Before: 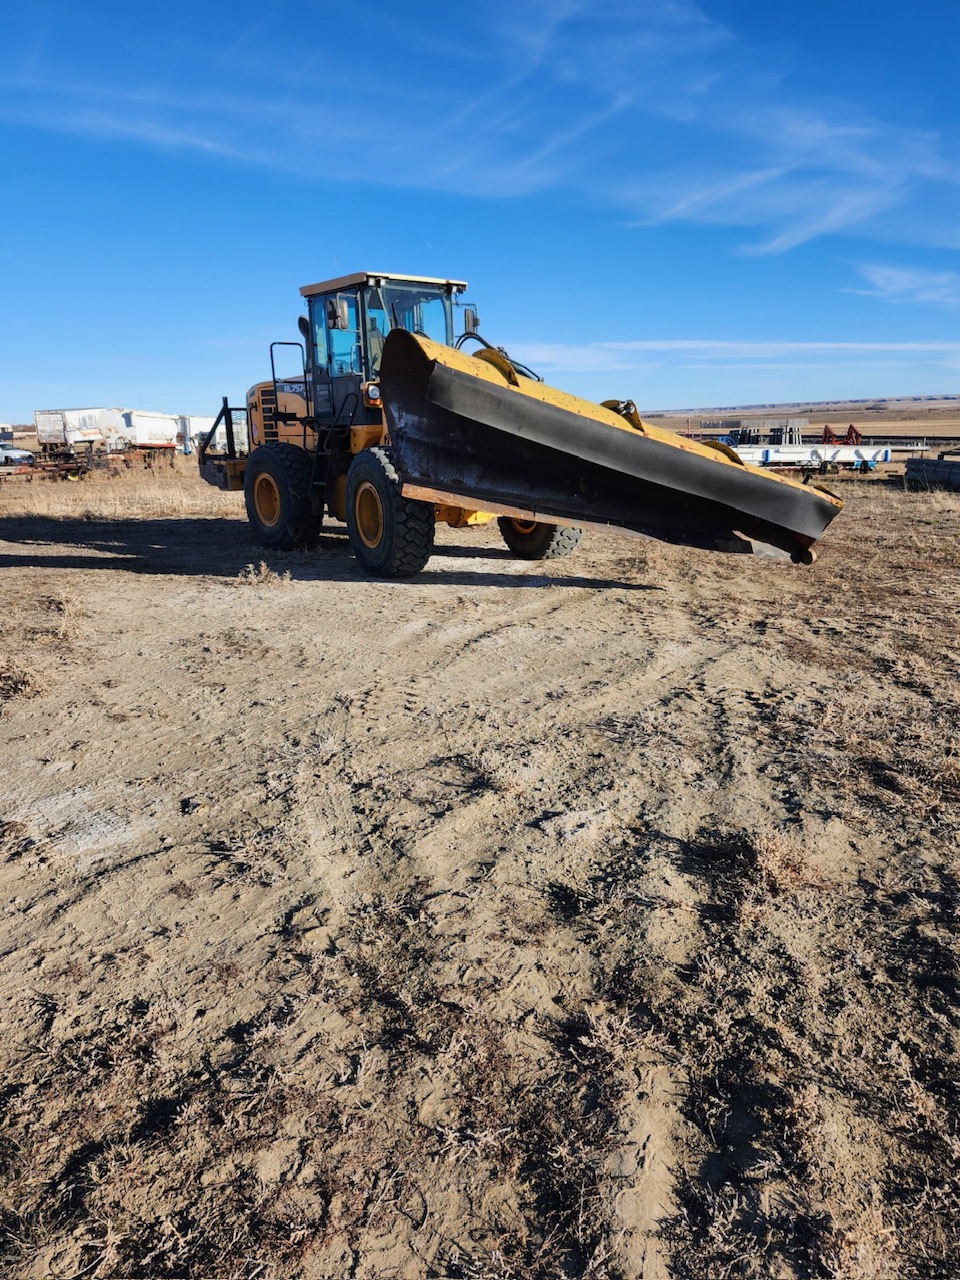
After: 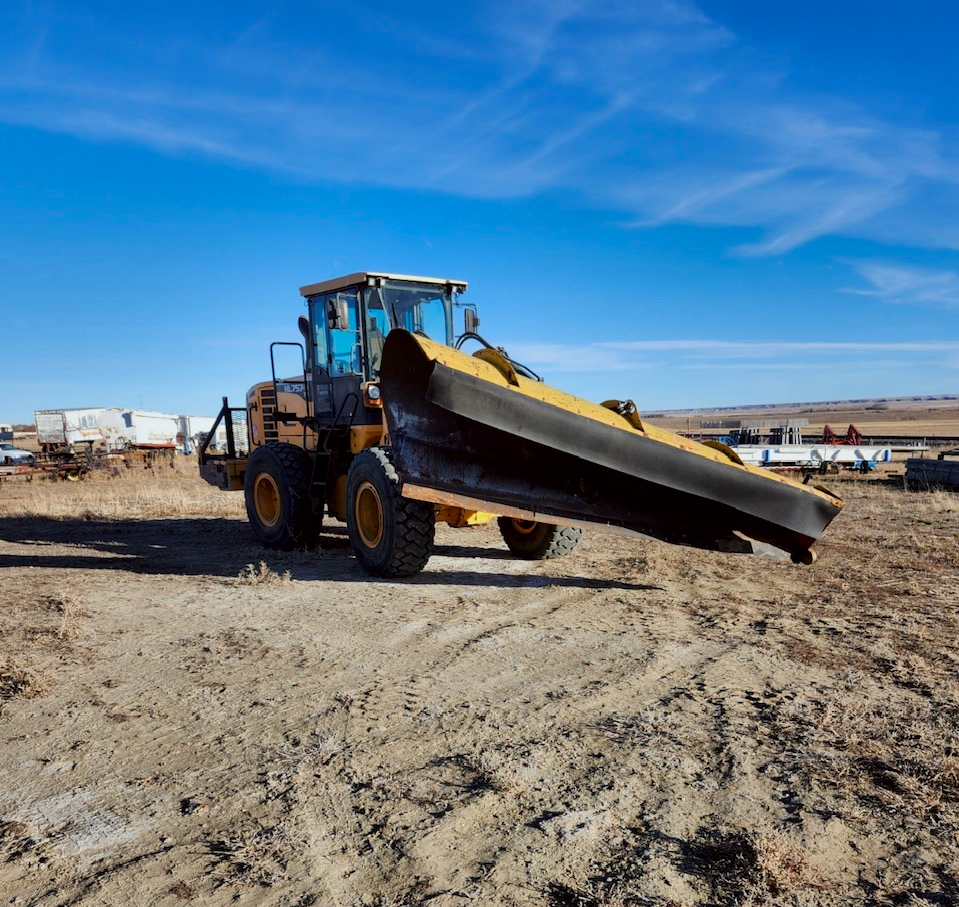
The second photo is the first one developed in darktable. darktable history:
crop: right 0.001%, bottom 29.068%
shadows and highlights: white point adjustment -3.52, highlights -63.73, soften with gaussian
color correction: highlights a* -2.79, highlights b* -2.3, shadows a* 2.03, shadows b* 2.81
